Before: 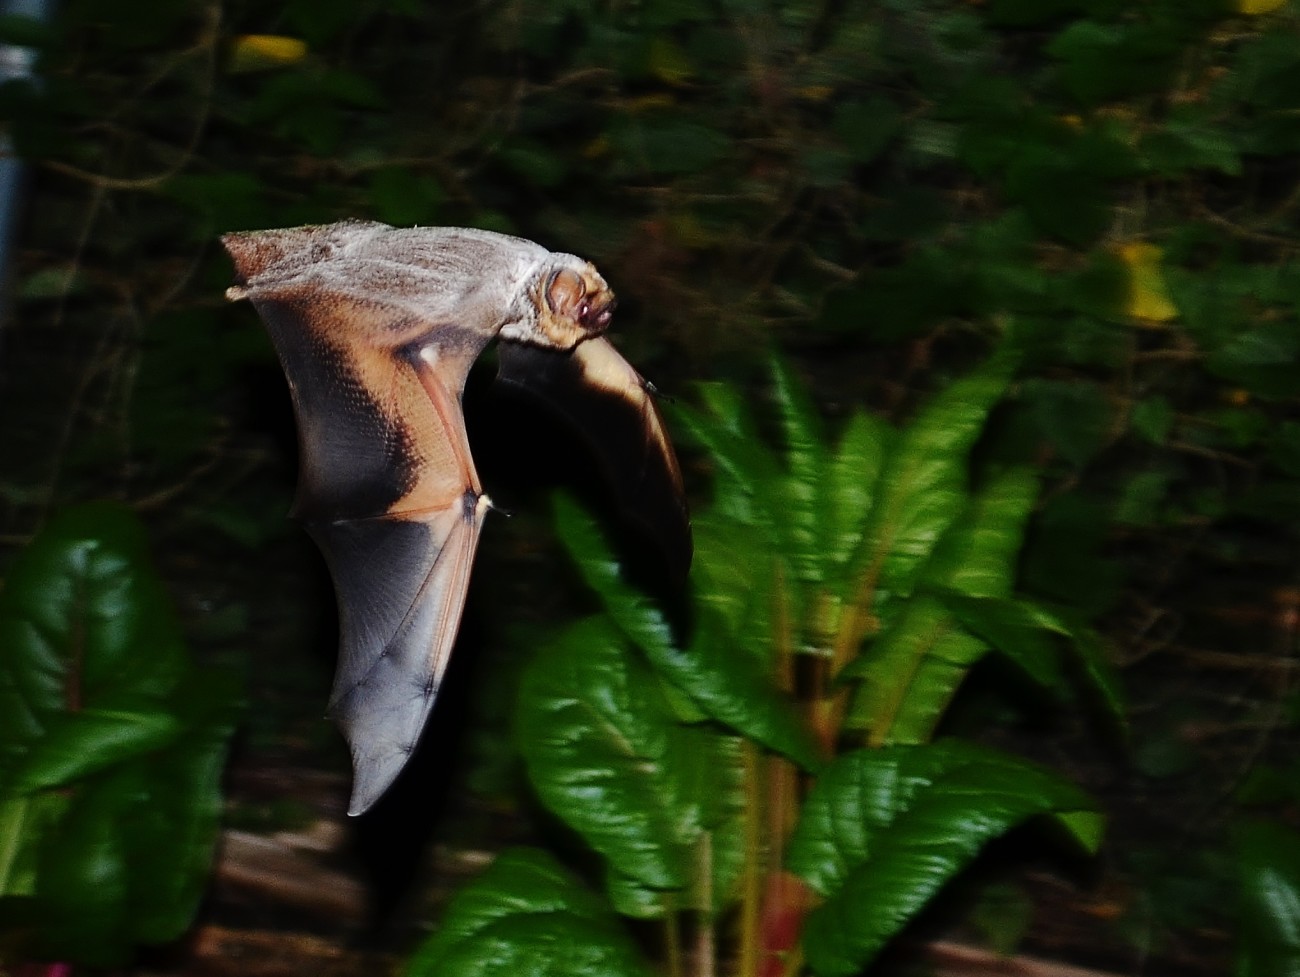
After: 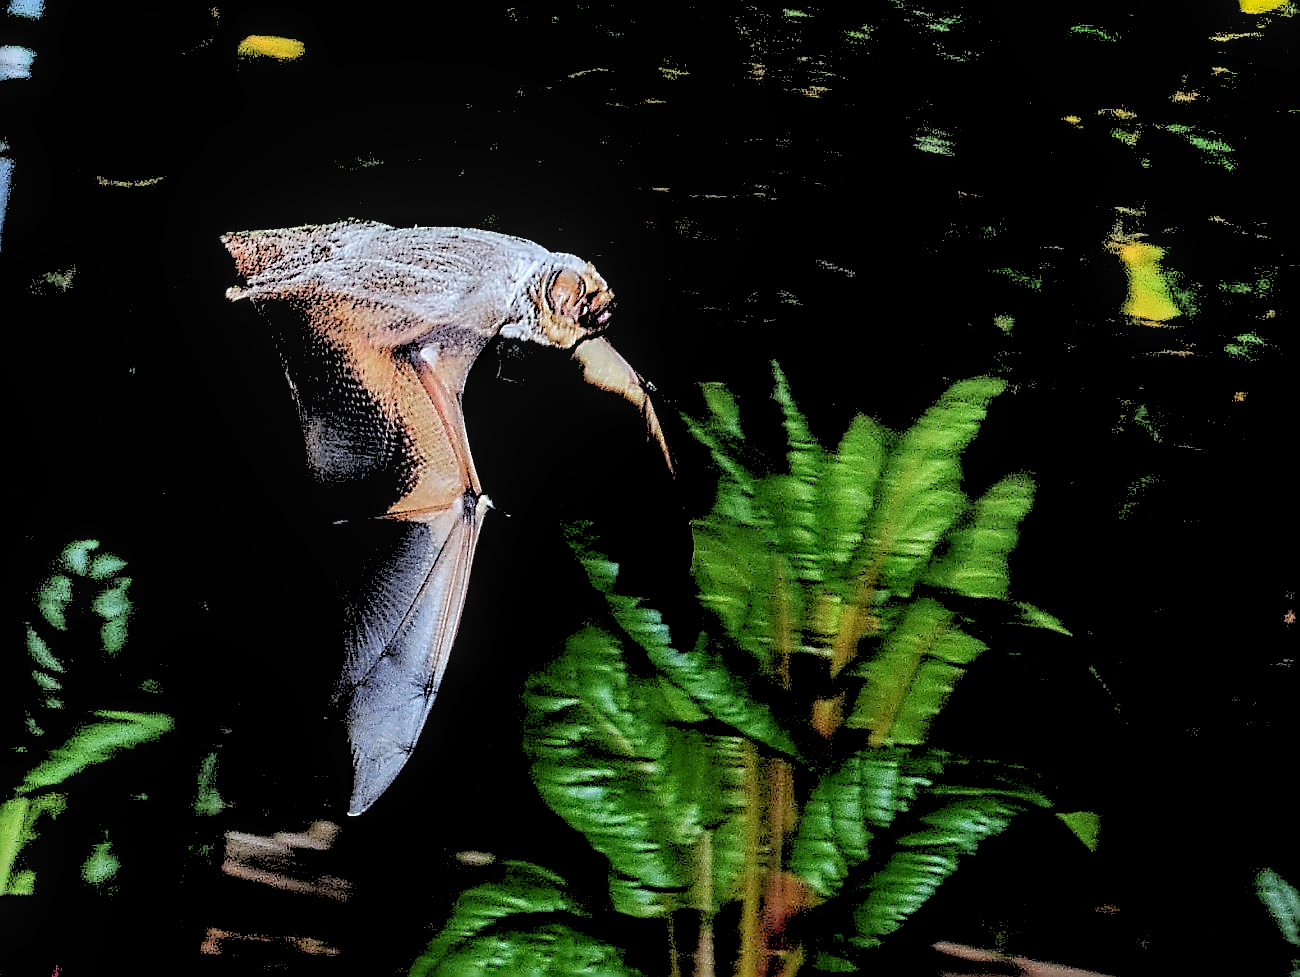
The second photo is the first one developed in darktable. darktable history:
white balance: red 0.924, blue 1.095
shadows and highlights: radius 334.93, shadows 63.48, highlights 6.06, compress 87.7%, highlights color adjustment 39.73%, soften with gaussian
local contrast: detail 130%
rgb levels: levels [[0.027, 0.429, 0.996], [0, 0.5, 1], [0, 0.5, 1]]
sharpen: amount 2
